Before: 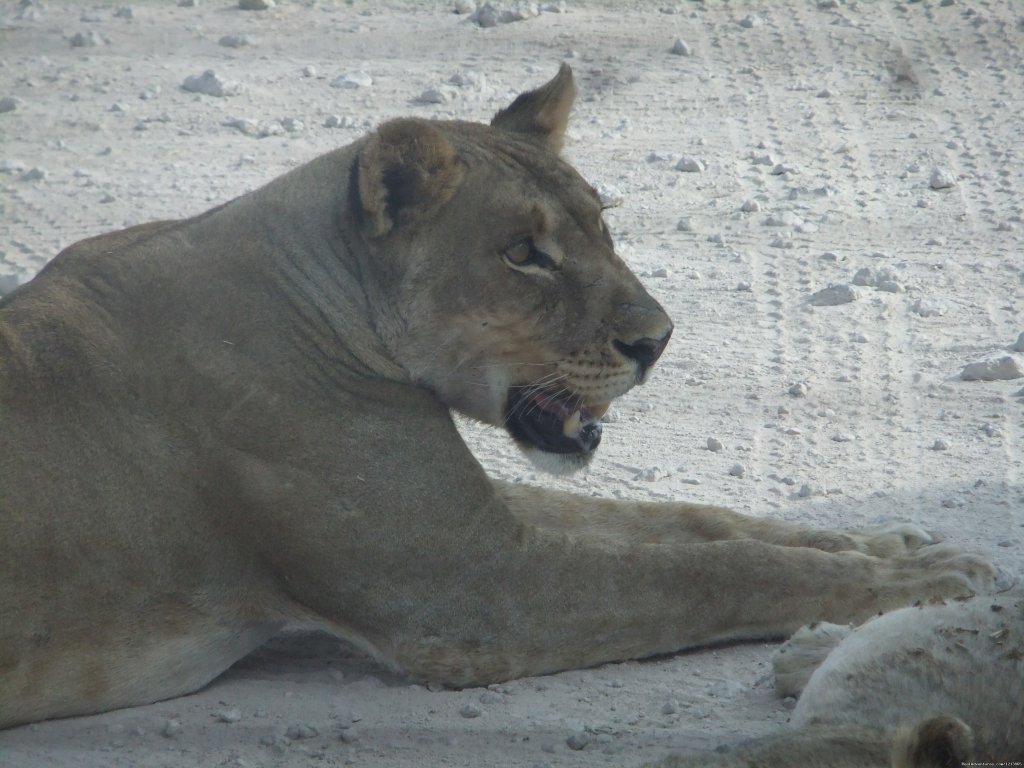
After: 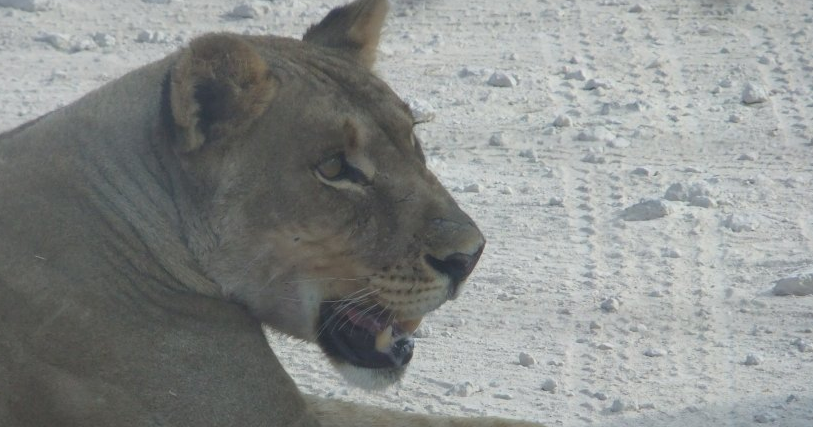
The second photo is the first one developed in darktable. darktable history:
contrast brightness saturation: contrast -0.11
crop: left 18.38%, top 11.092%, right 2.134%, bottom 33.217%
